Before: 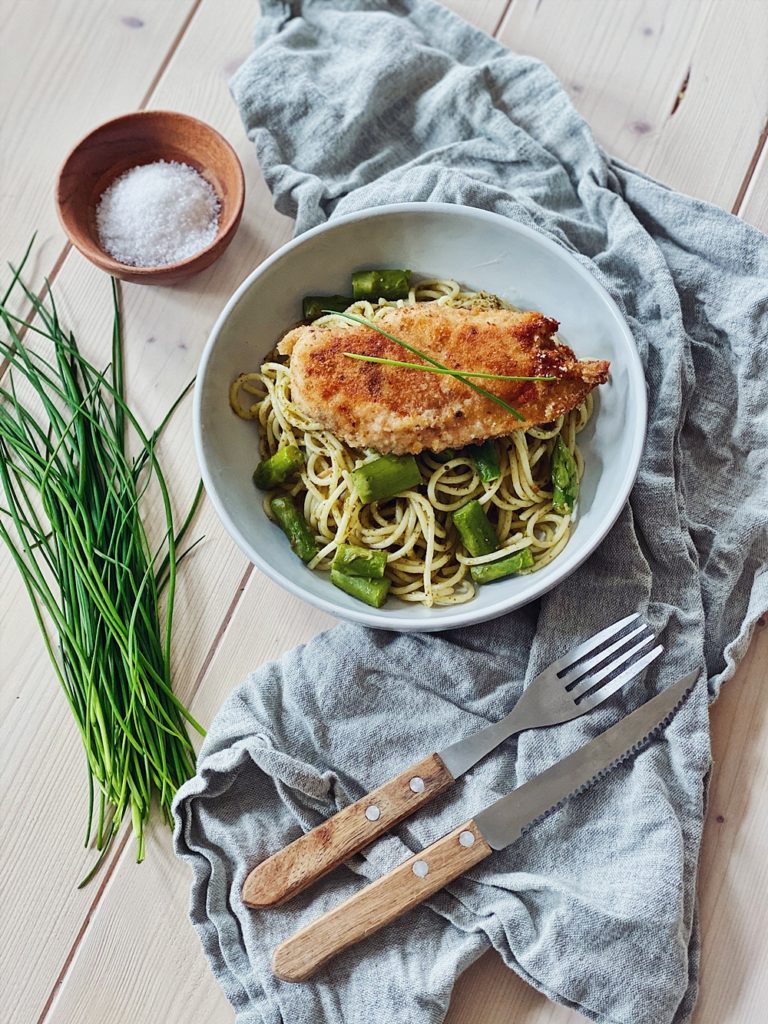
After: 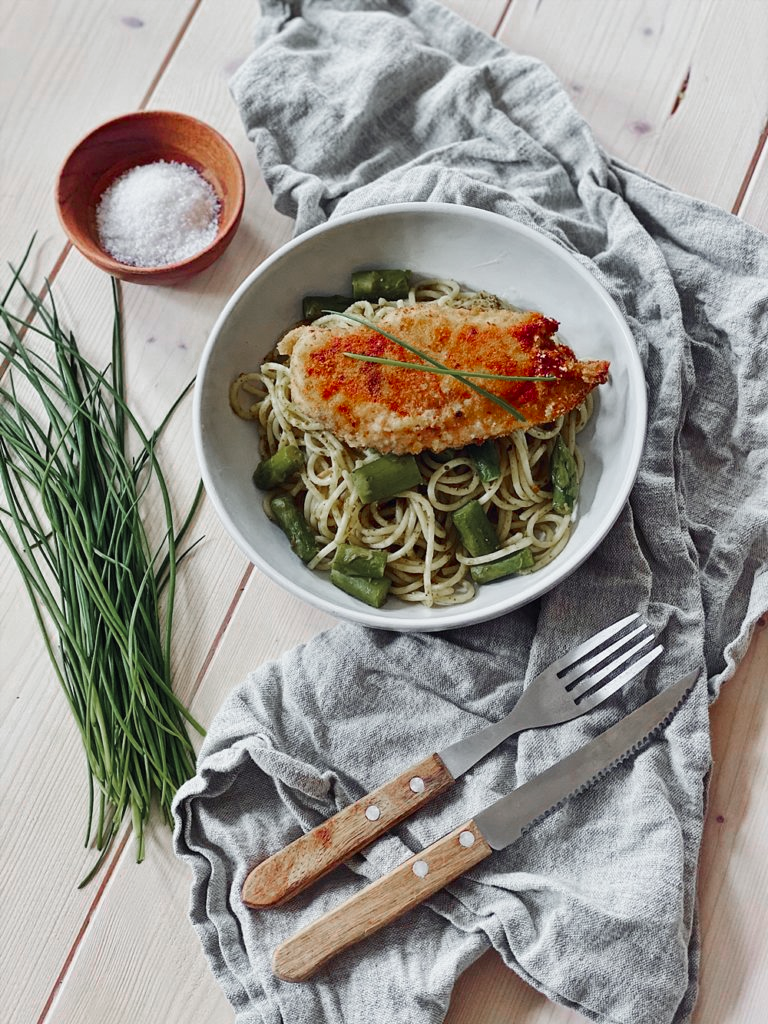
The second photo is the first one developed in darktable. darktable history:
color zones: curves: ch0 [(0, 0.48) (0.209, 0.398) (0.305, 0.332) (0.429, 0.493) (0.571, 0.5) (0.714, 0.5) (0.857, 0.5) (1, 0.48)]; ch1 [(0, 0.736) (0.143, 0.625) (0.225, 0.371) (0.429, 0.256) (0.571, 0.241) (0.714, 0.213) (0.857, 0.48) (1, 0.736)]; ch2 [(0, 0.448) (0.143, 0.498) (0.286, 0.5) (0.429, 0.5) (0.571, 0.5) (0.714, 0.5) (0.857, 0.5) (1, 0.448)]
contrast brightness saturation: contrast 0.07
